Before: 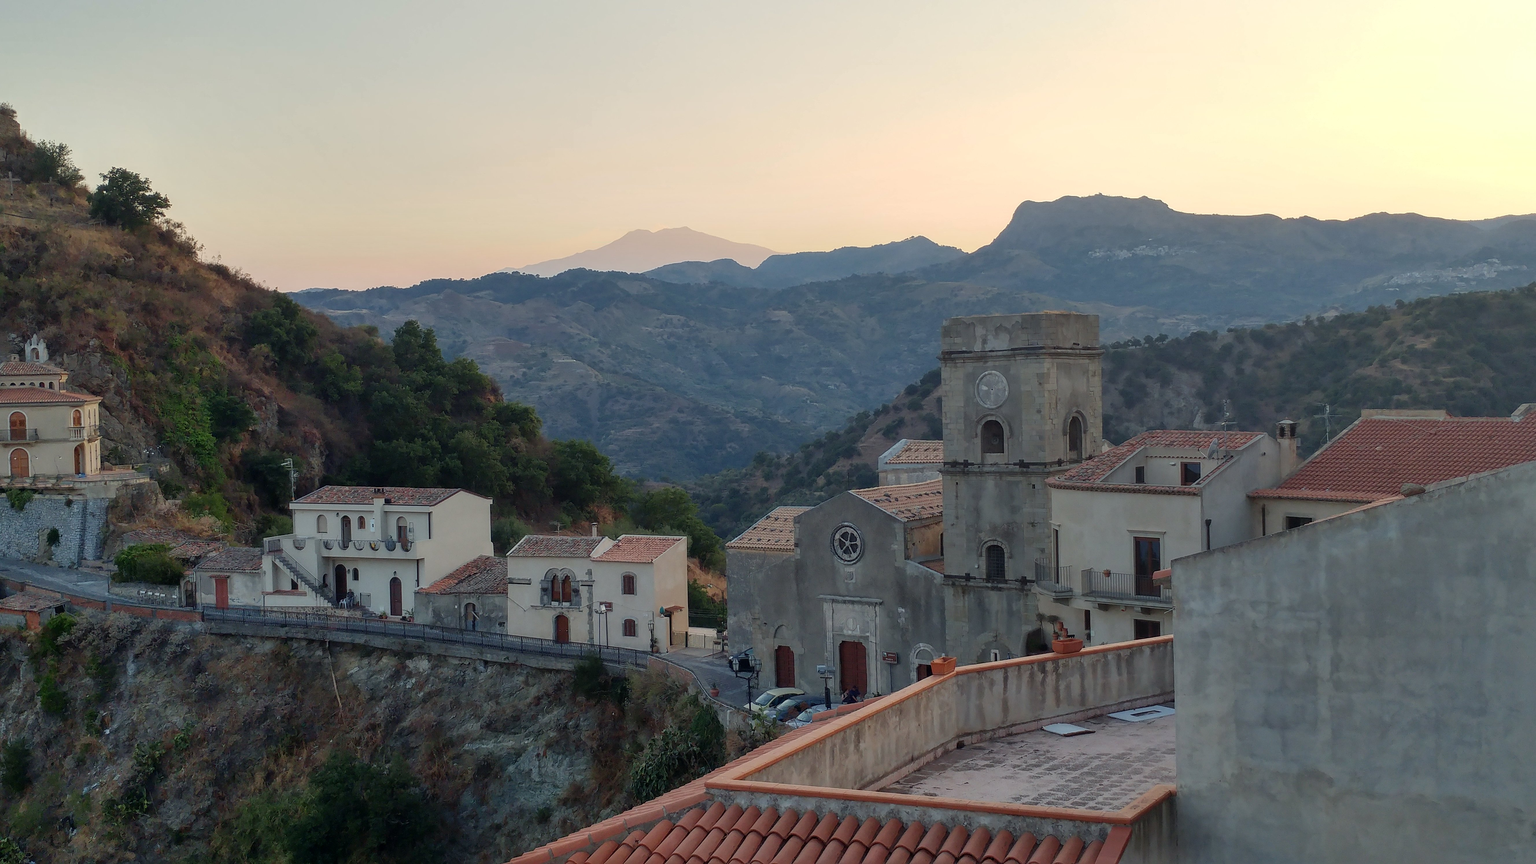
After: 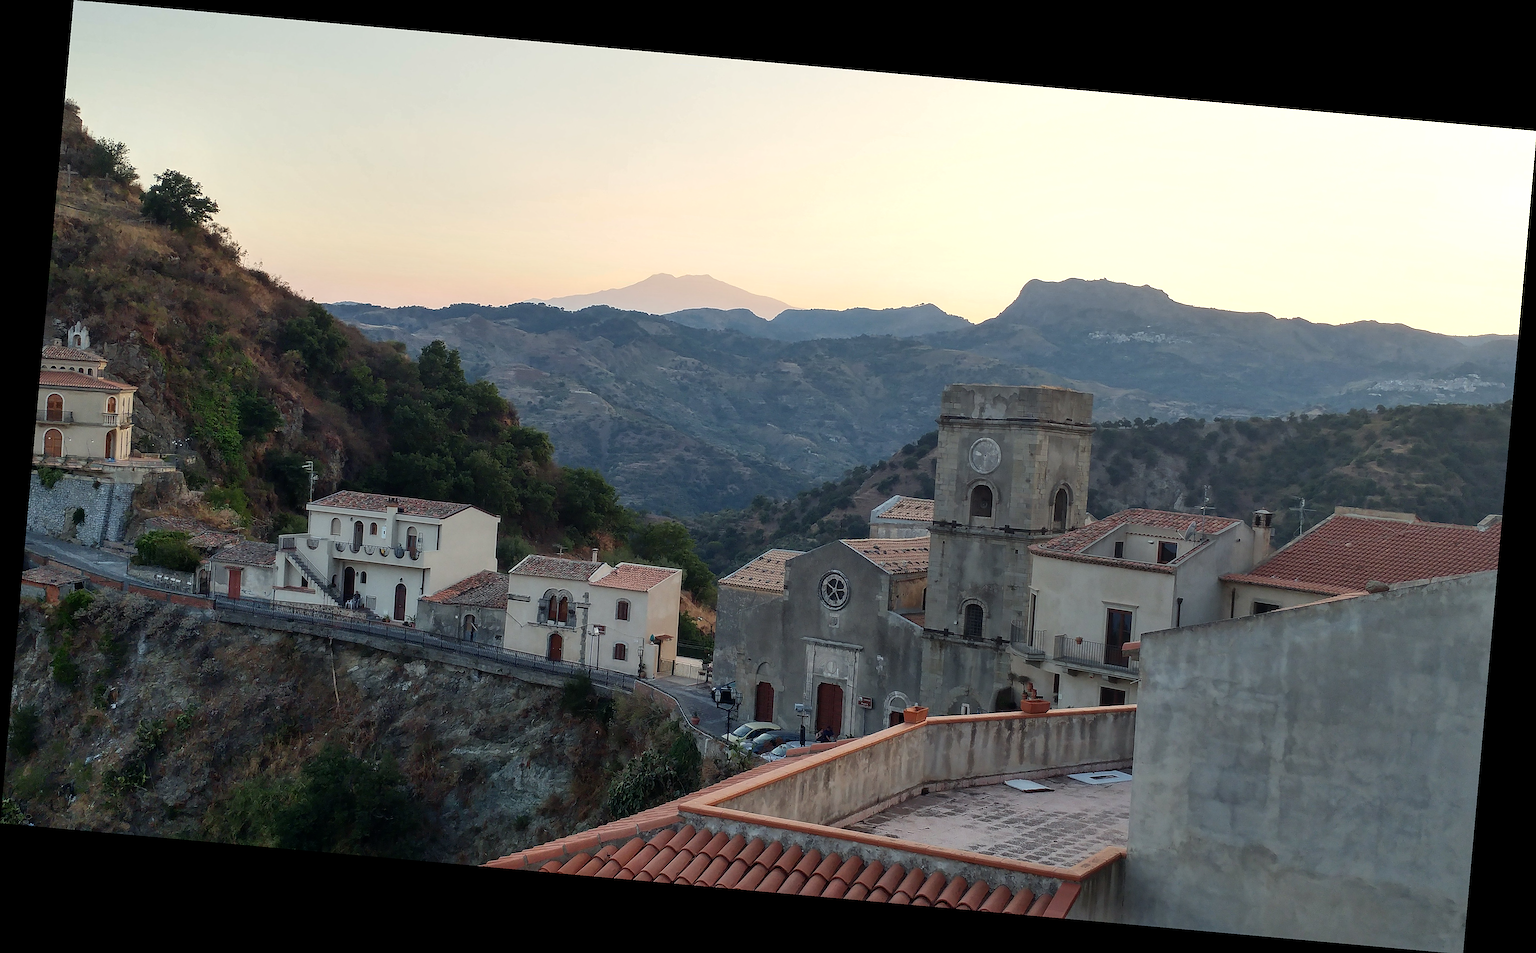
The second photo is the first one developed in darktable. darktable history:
rotate and perspective: rotation 5.12°, automatic cropping off
sharpen: on, module defaults
tone equalizer: -8 EV -0.417 EV, -7 EV -0.389 EV, -6 EV -0.333 EV, -5 EV -0.222 EV, -3 EV 0.222 EV, -2 EV 0.333 EV, -1 EV 0.389 EV, +0 EV 0.417 EV, edges refinement/feathering 500, mask exposure compensation -1.57 EV, preserve details no
